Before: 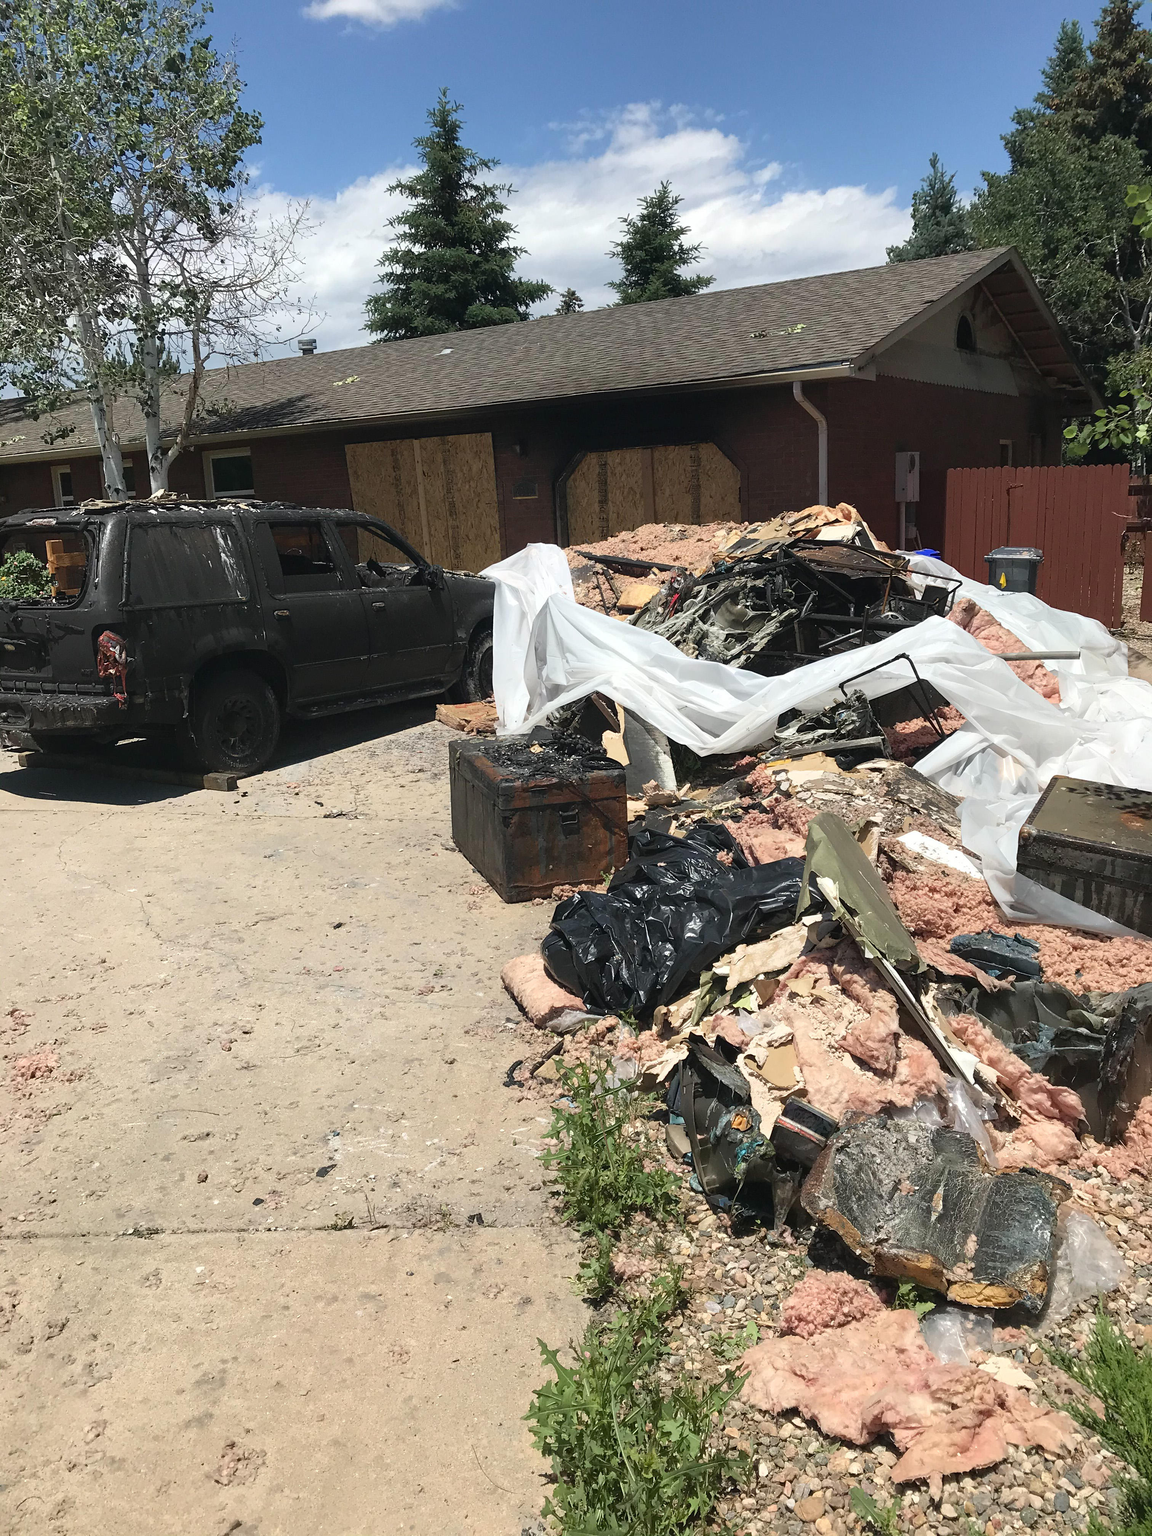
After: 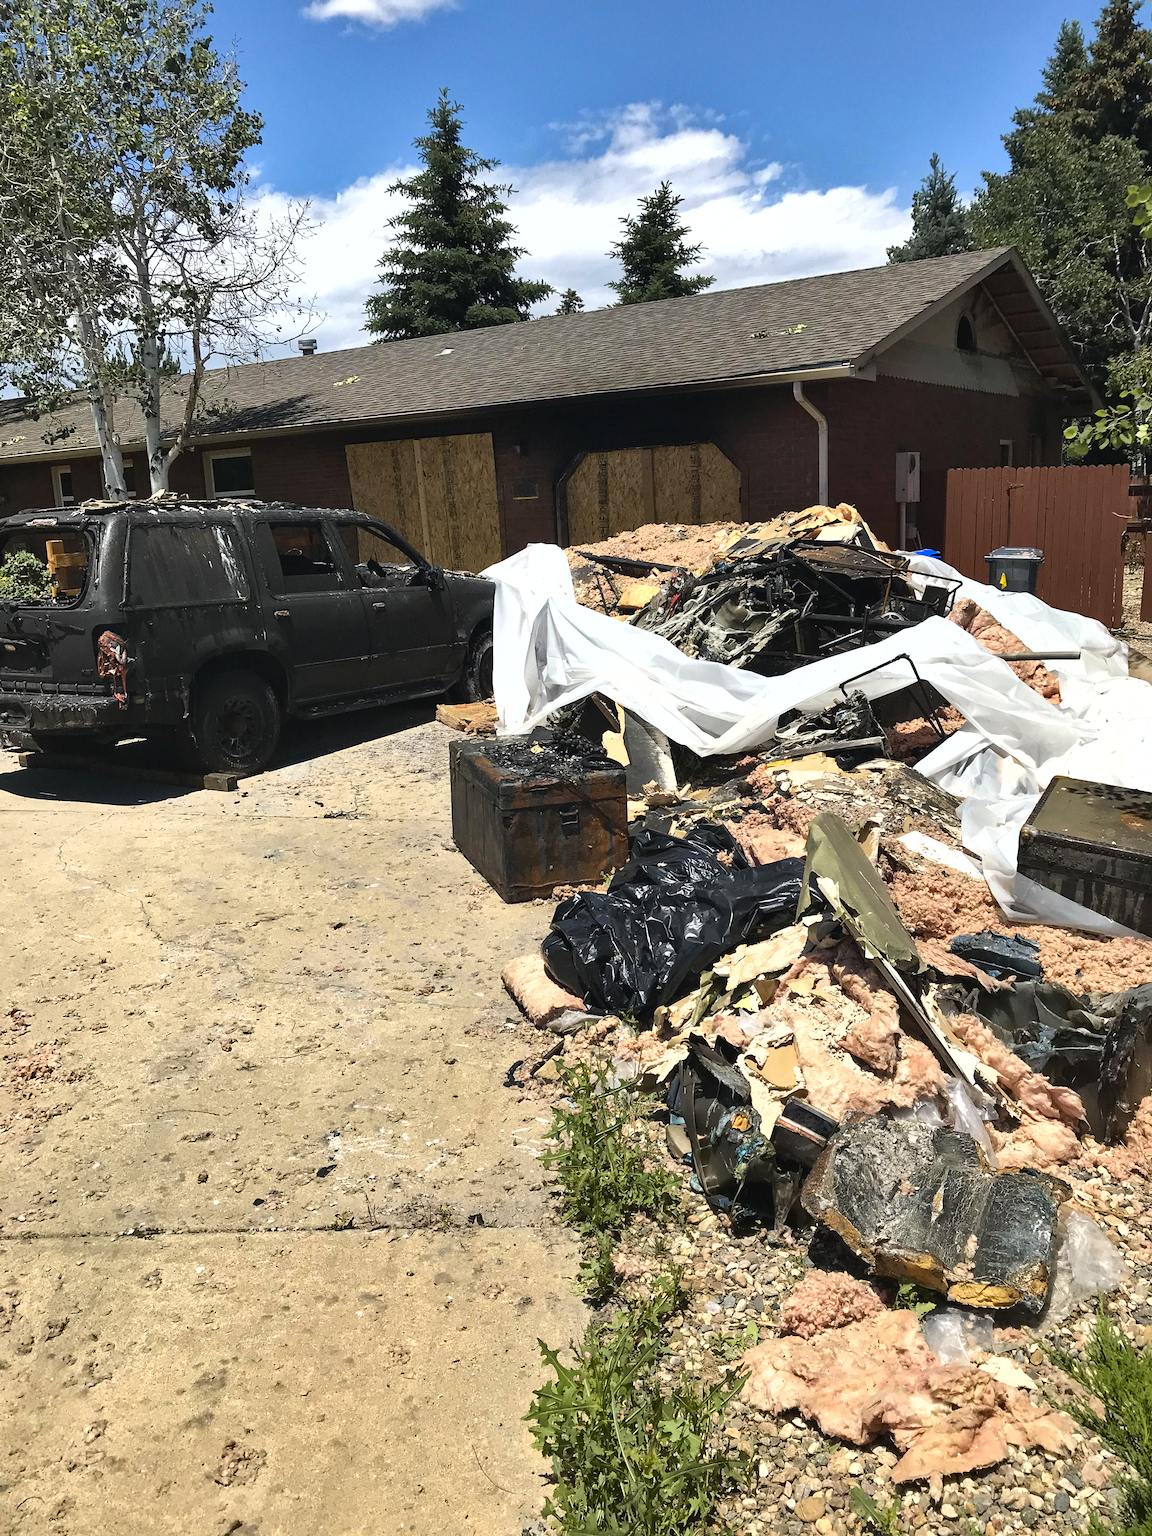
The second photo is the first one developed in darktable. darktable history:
shadows and highlights: shadows 40, highlights -54, highlights color adjustment 46%, low approximation 0.01, soften with gaussian
color contrast: green-magenta contrast 0.85, blue-yellow contrast 1.25, unbound 0
tone equalizer: -8 EV -0.417 EV, -7 EV -0.389 EV, -6 EV -0.333 EV, -5 EV -0.222 EV, -3 EV 0.222 EV, -2 EV 0.333 EV, -1 EV 0.389 EV, +0 EV 0.417 EV, edges refinement/feathering 500, mask exposure compensation -1.57 EV, preserve details no
